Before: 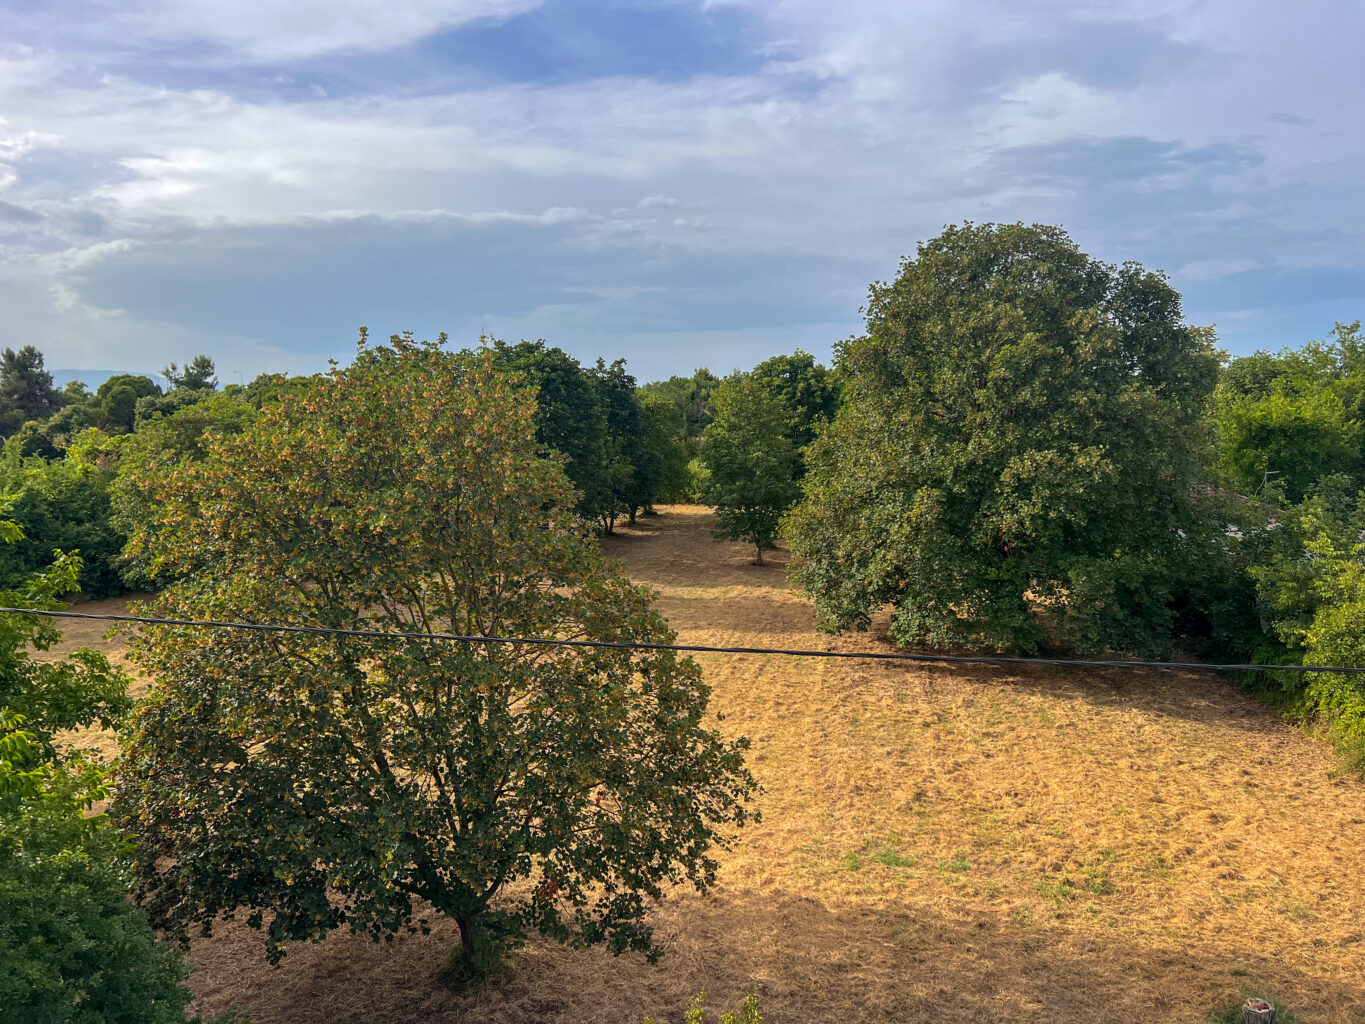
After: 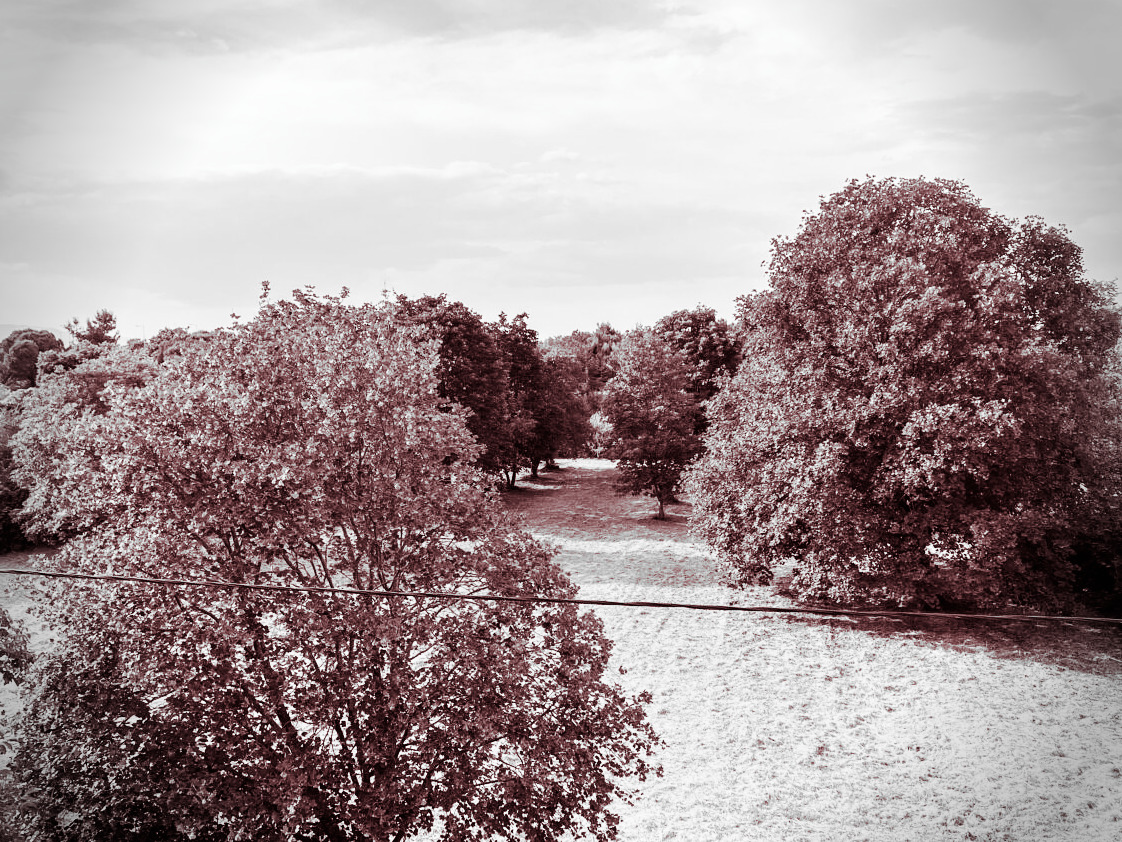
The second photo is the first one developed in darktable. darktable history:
split-toning: highlights › hue 187.2°, highlights › saturation 0.83, balance -68.05, compress 56.43%
color correction: highlights a* 14.52, highlights b* 4.84
exposure: compensate highlight preservation false
crop and rotate: left 7.196%, top 4.574%, right 10.605%, bottom 13.178%
vignetting: fall-off radius 31.48%, brightness -0.472
base curve: curves: ch0 [(0, 0) (0.007, 0.004) (0.027, 0.03) (0.046, 0.07) (0.207, 0.54) (0.442, 0.872) (0.673, 0.972) (1, 1)], preserve colors none
monochrome: on, module defaults
